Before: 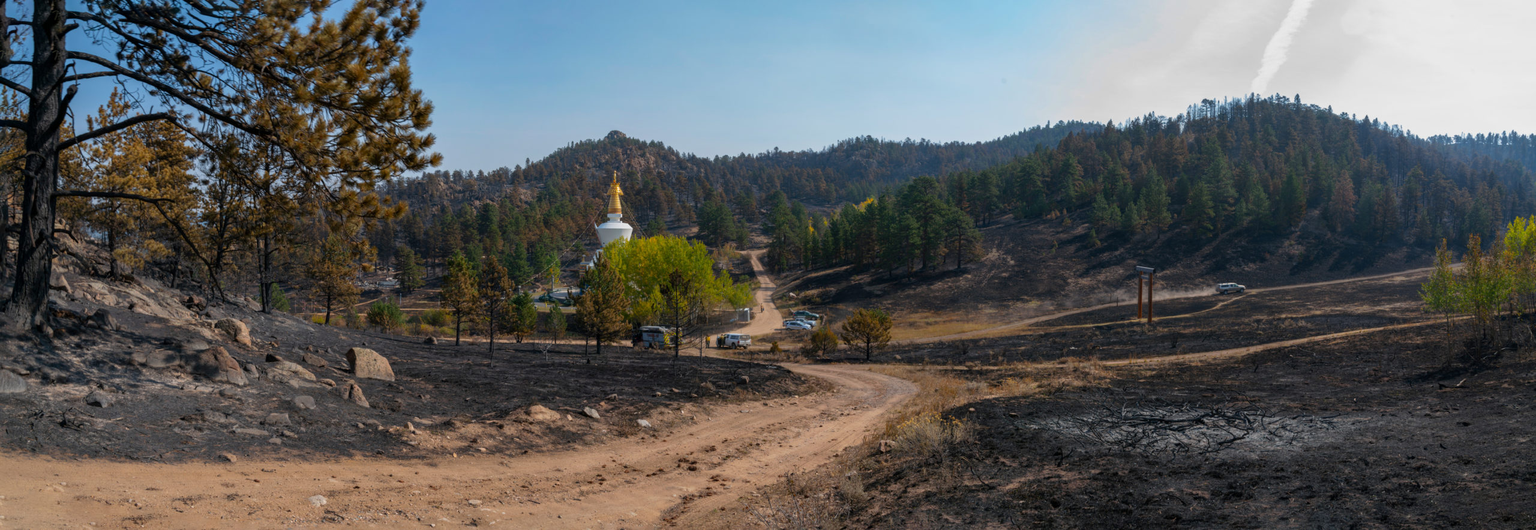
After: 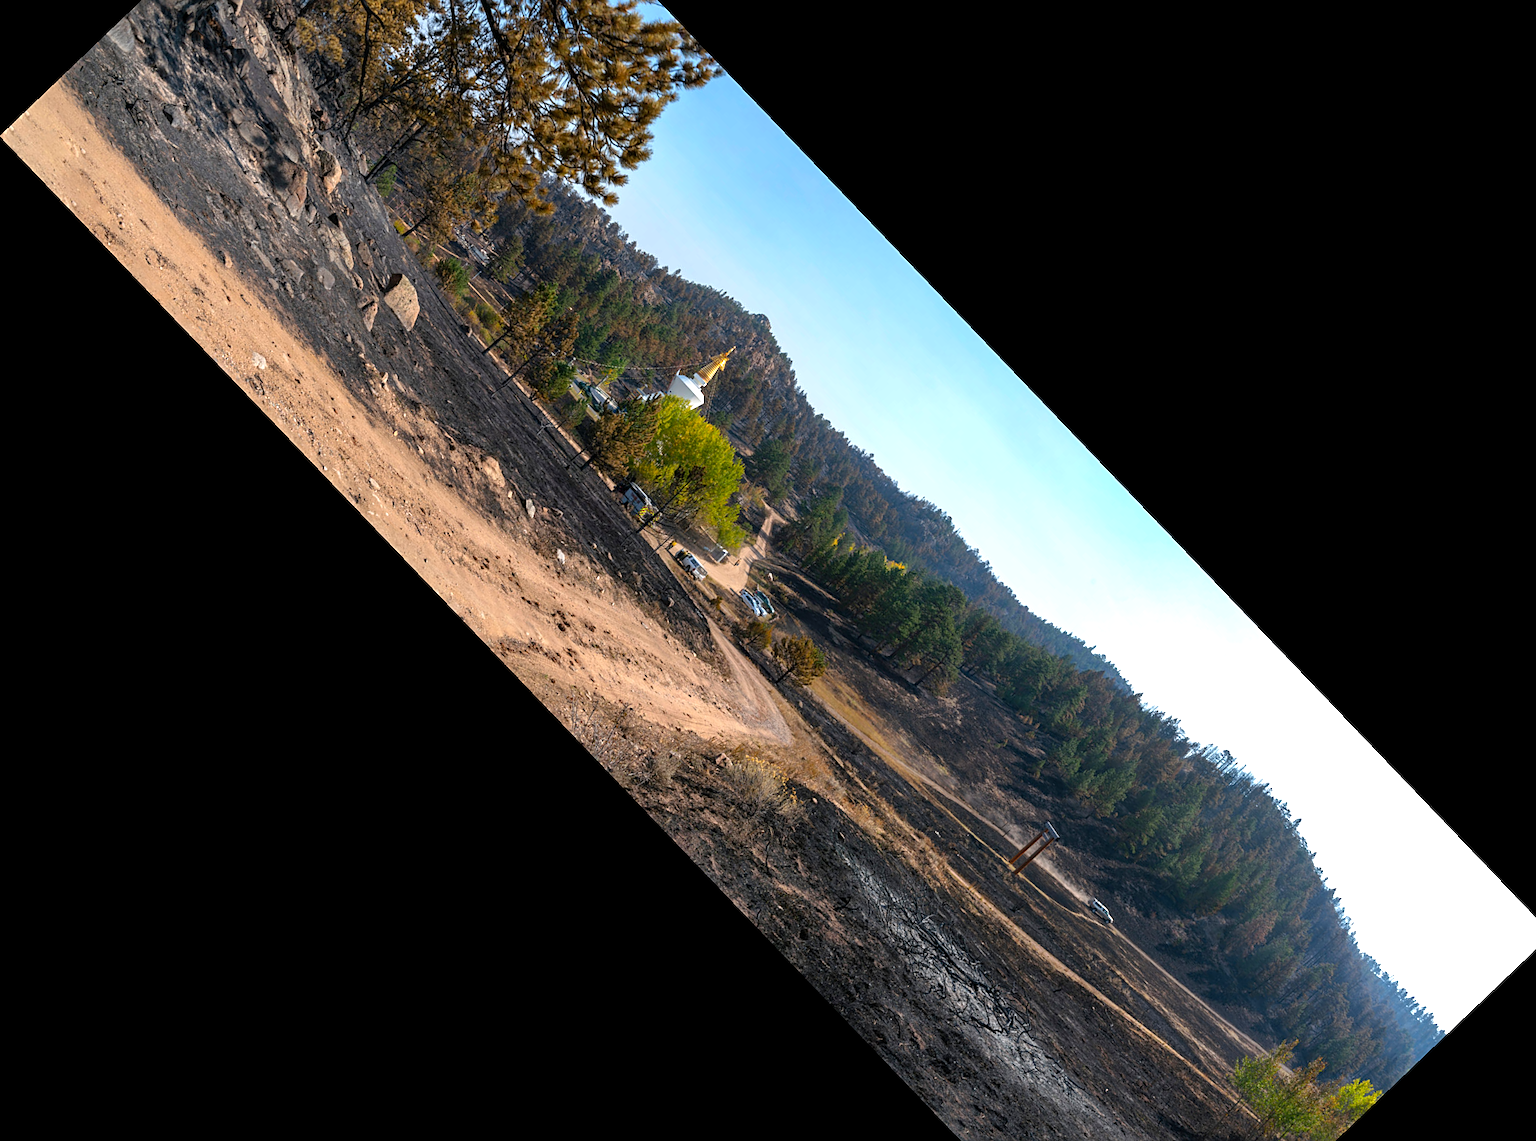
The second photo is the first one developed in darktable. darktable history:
sharpen: on, module defaults
crop and rotate: angle -46.26°, top 16.234%, right 0.912%, bottom 11.704%
levels: levels [0, 0.394, 0.787]
